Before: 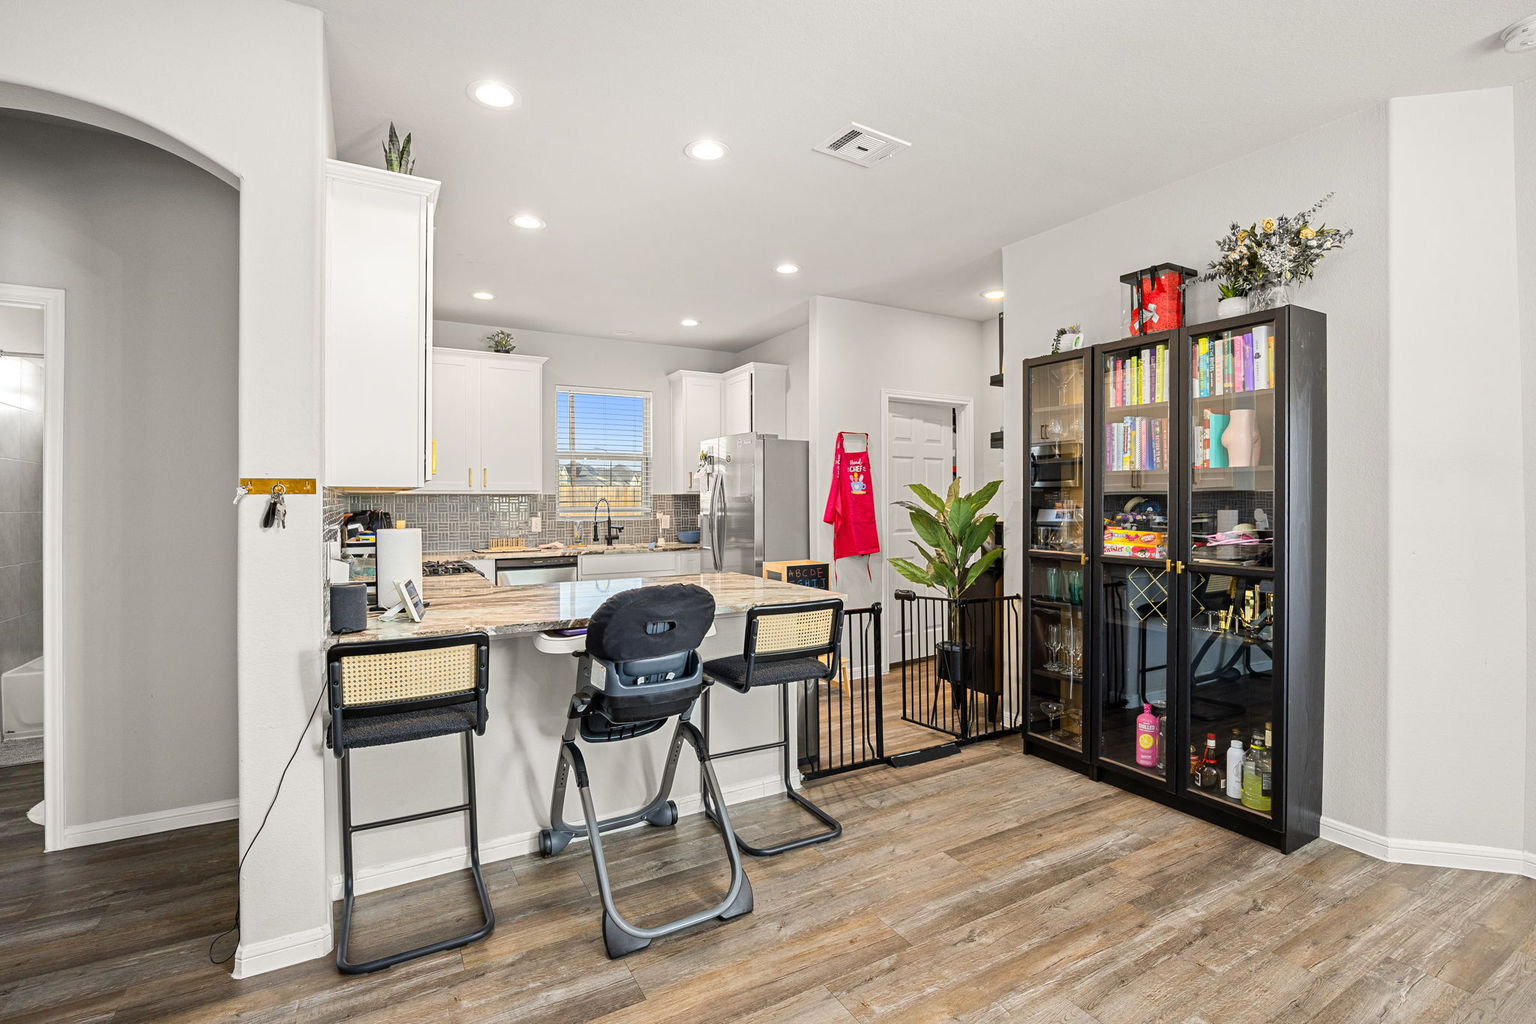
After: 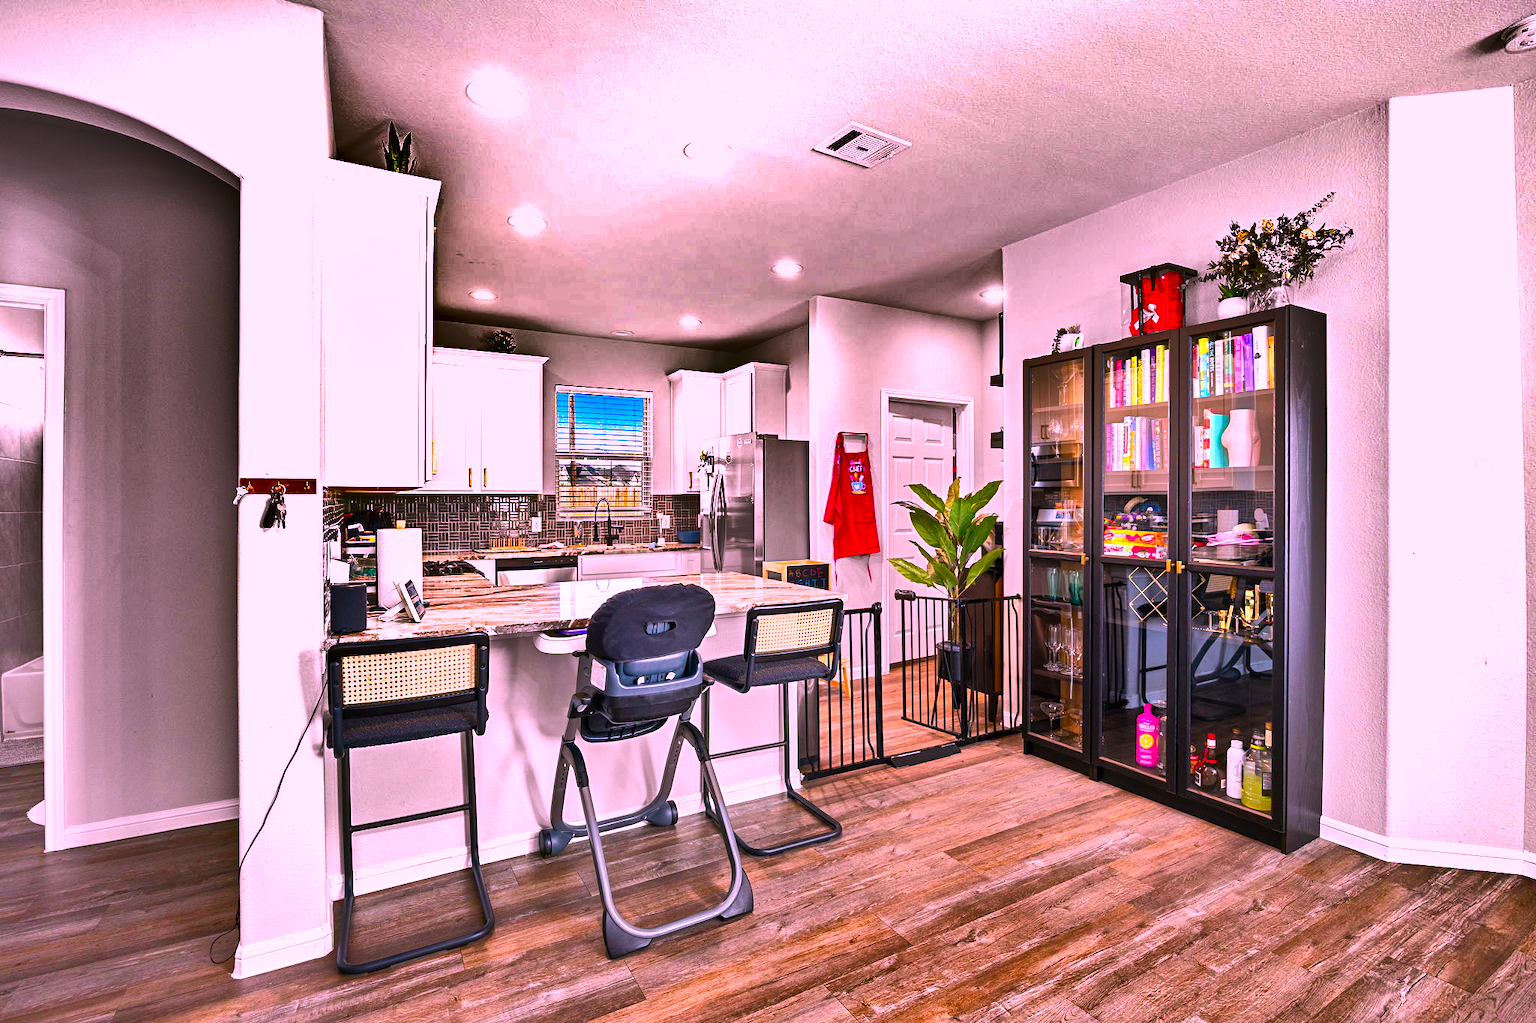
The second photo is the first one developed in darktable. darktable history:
color correction: highlights a* 19.38, highlights b* -12.31, saturation 1.66
exposure: black level correction 0, exposure 0.588 EV, compensate highlight preservation false
shadows and highlights: shadows 21.02, highlights -83.04, soften with gaussian
